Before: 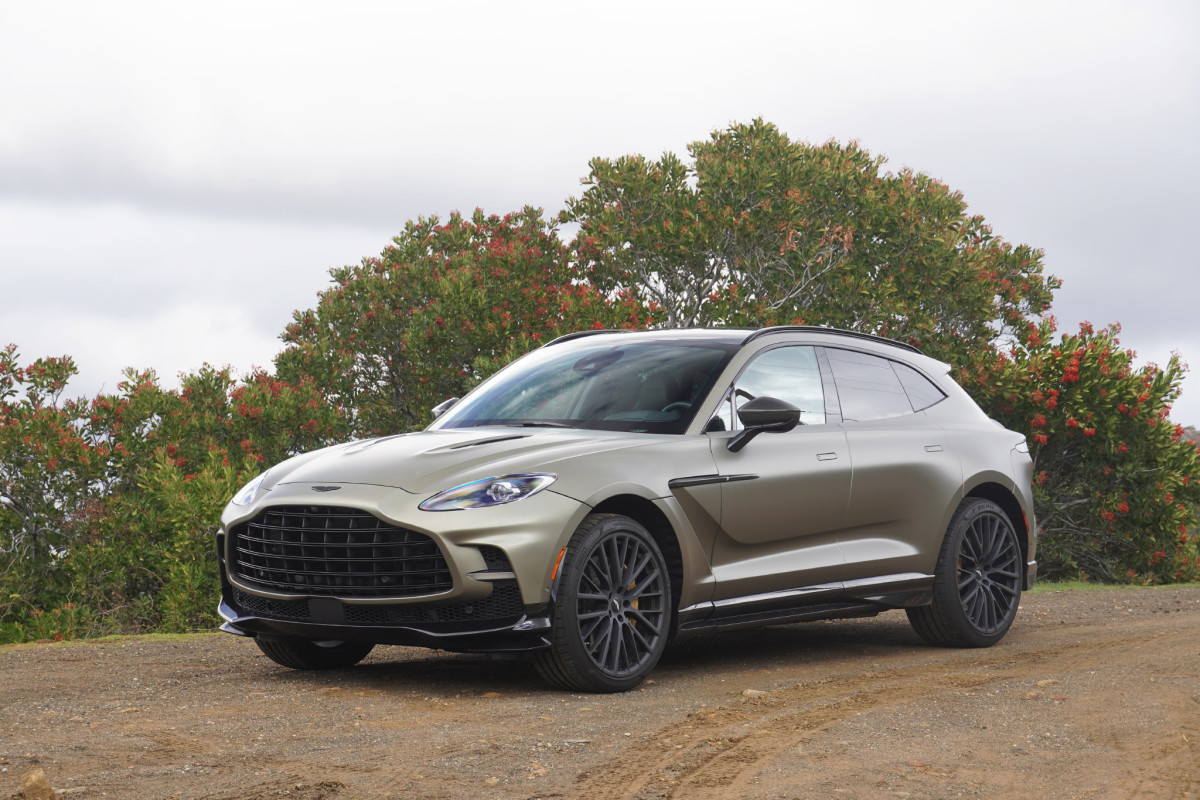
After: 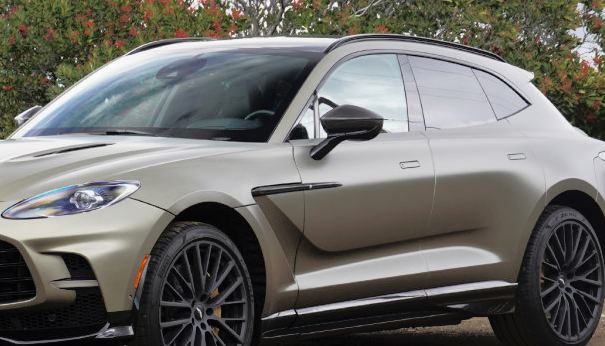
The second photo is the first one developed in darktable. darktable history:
crop: left 34.762%, top 36.616%, right 14.751%, bottom 20.093%
exposure: black level correction 0.002, compensate exposure bias true, compensate highlight preservation false
tone equalizer: -8 EV -1.85 EV, -7 EV -1.2 EV, -6 EV -1.59 EV, edges refinement/feathering 500, mask exposure compensation -1.57 EV, preserve details no
